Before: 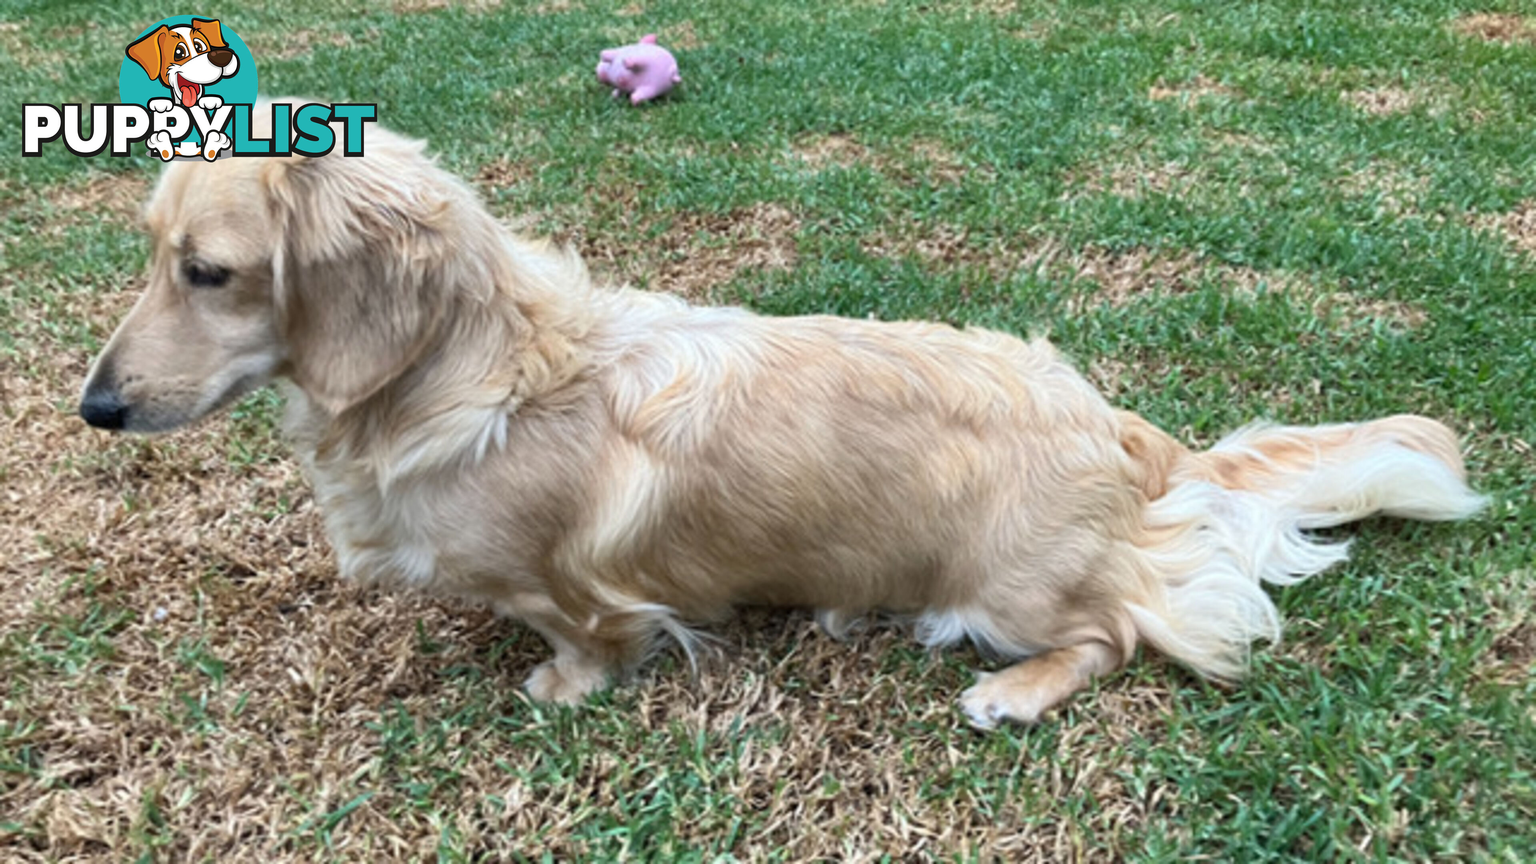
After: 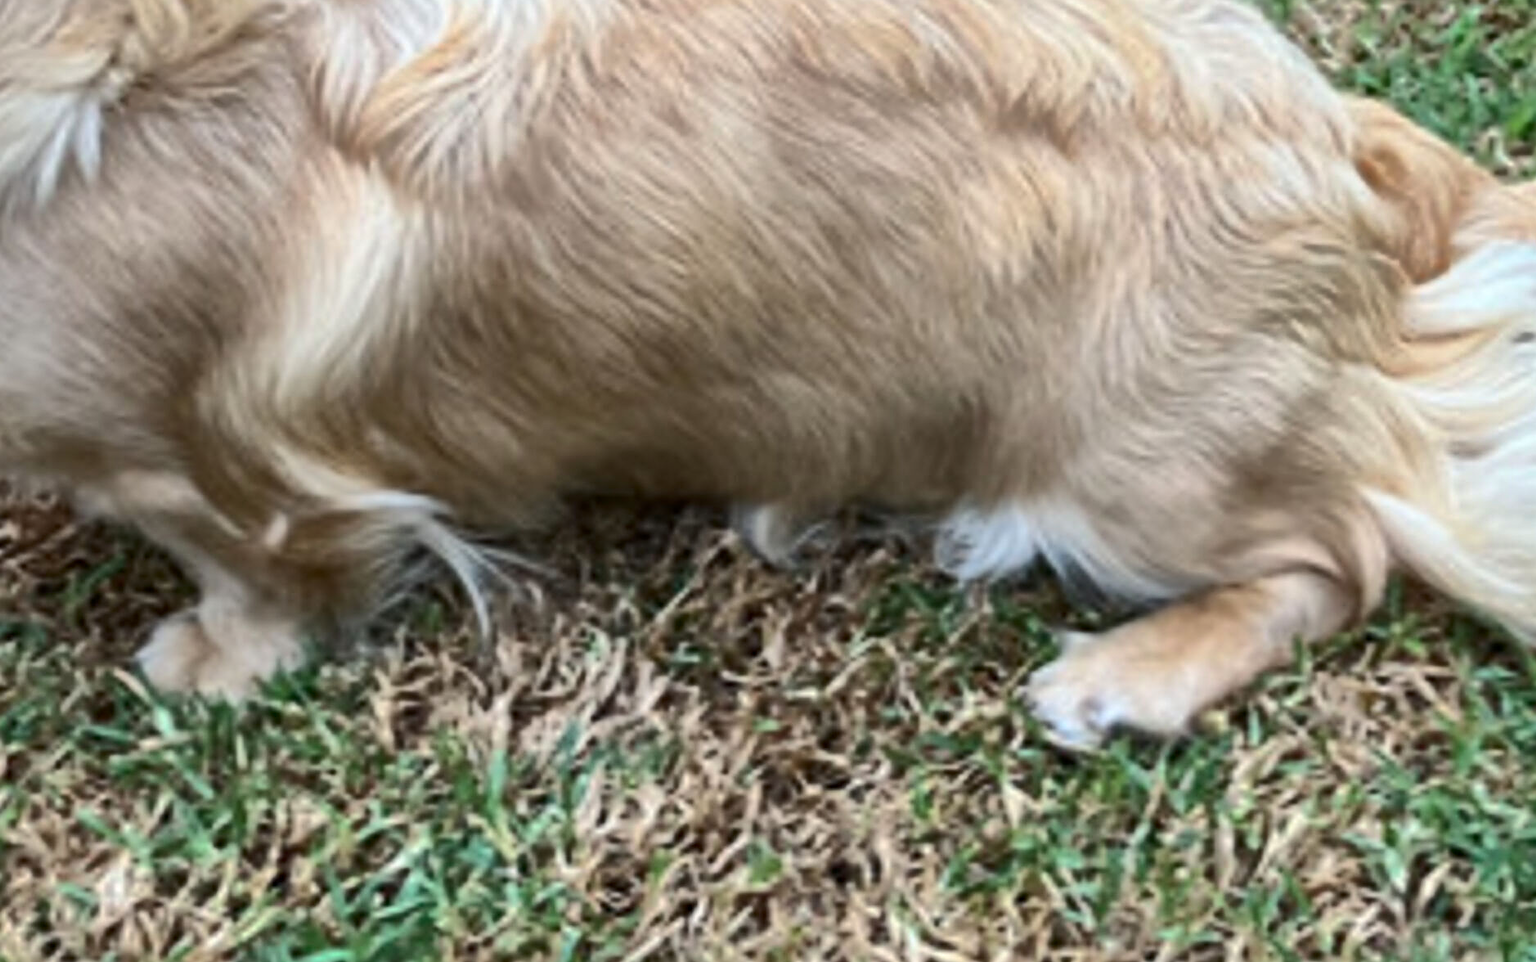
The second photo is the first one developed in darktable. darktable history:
crop: left 29.809%, top 41.994%, right 21.284%, bottom 3.479%
sharpen: on, module defaults
contrast brightness saturation: contrast 0.222
shadows and highlights: shadows 39.76, highlights -59.7
